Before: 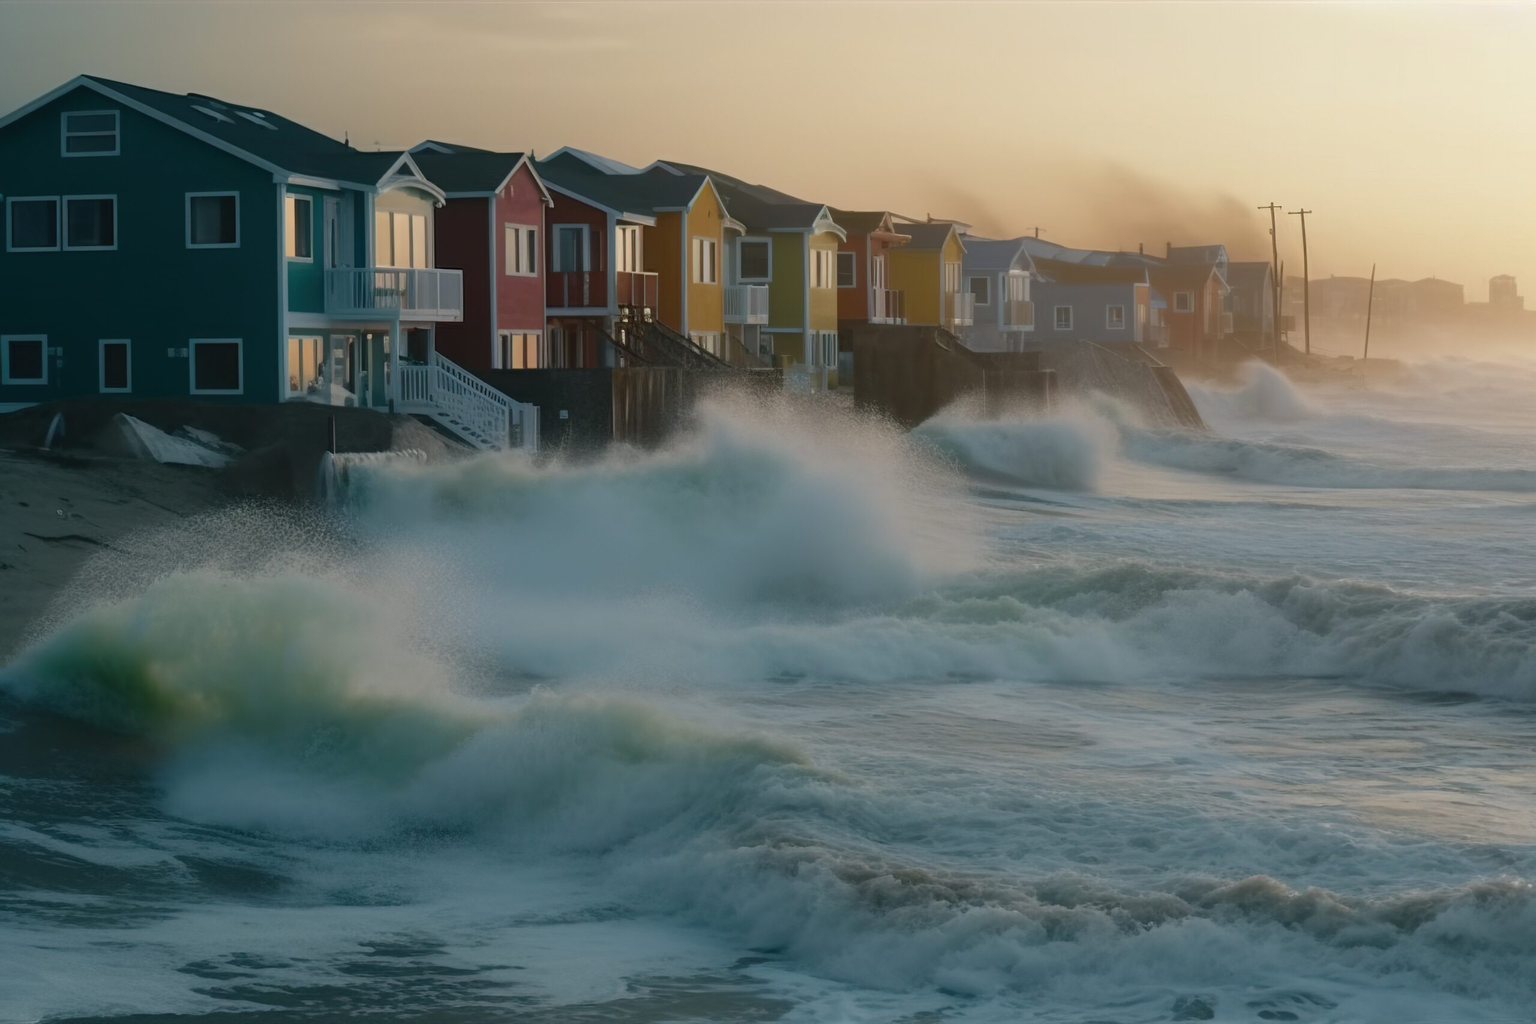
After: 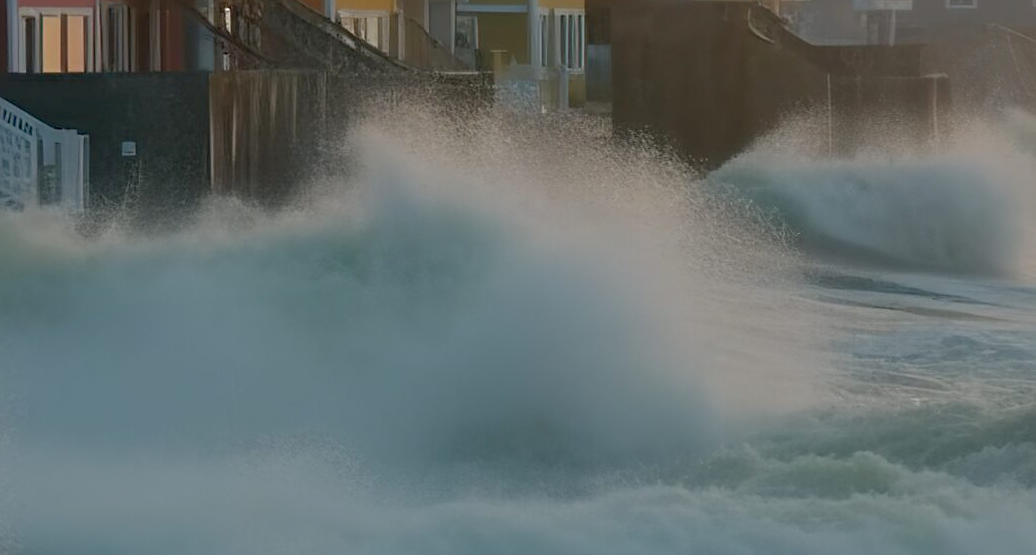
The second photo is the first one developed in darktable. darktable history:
sharpen: on, module defaults
crop: left 31.715%, top 31.759%, right 27.801%, bottom 35.675%
shadows and highlights: on, module defaults
